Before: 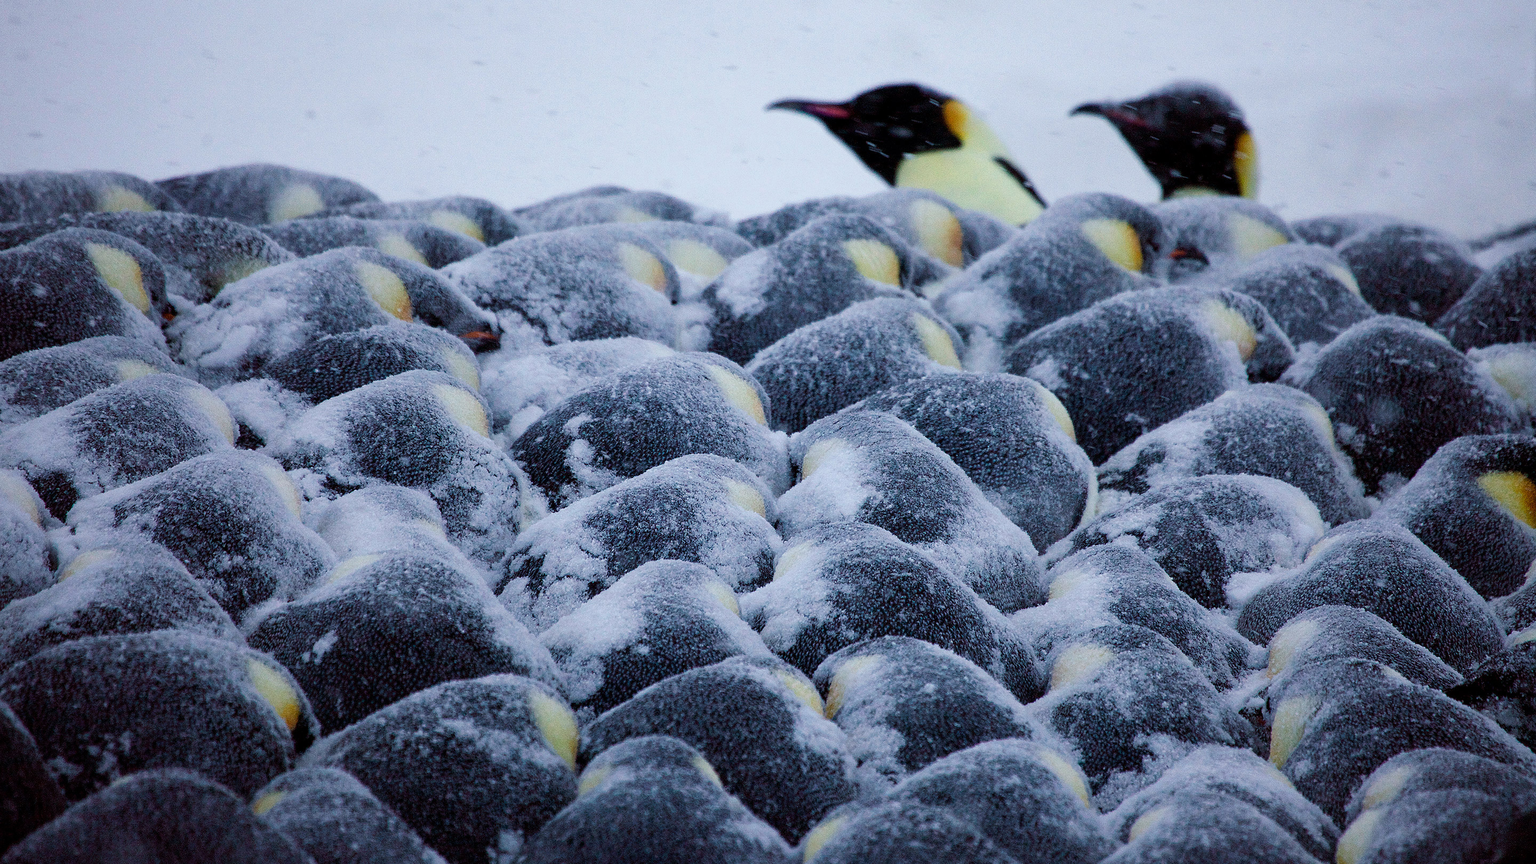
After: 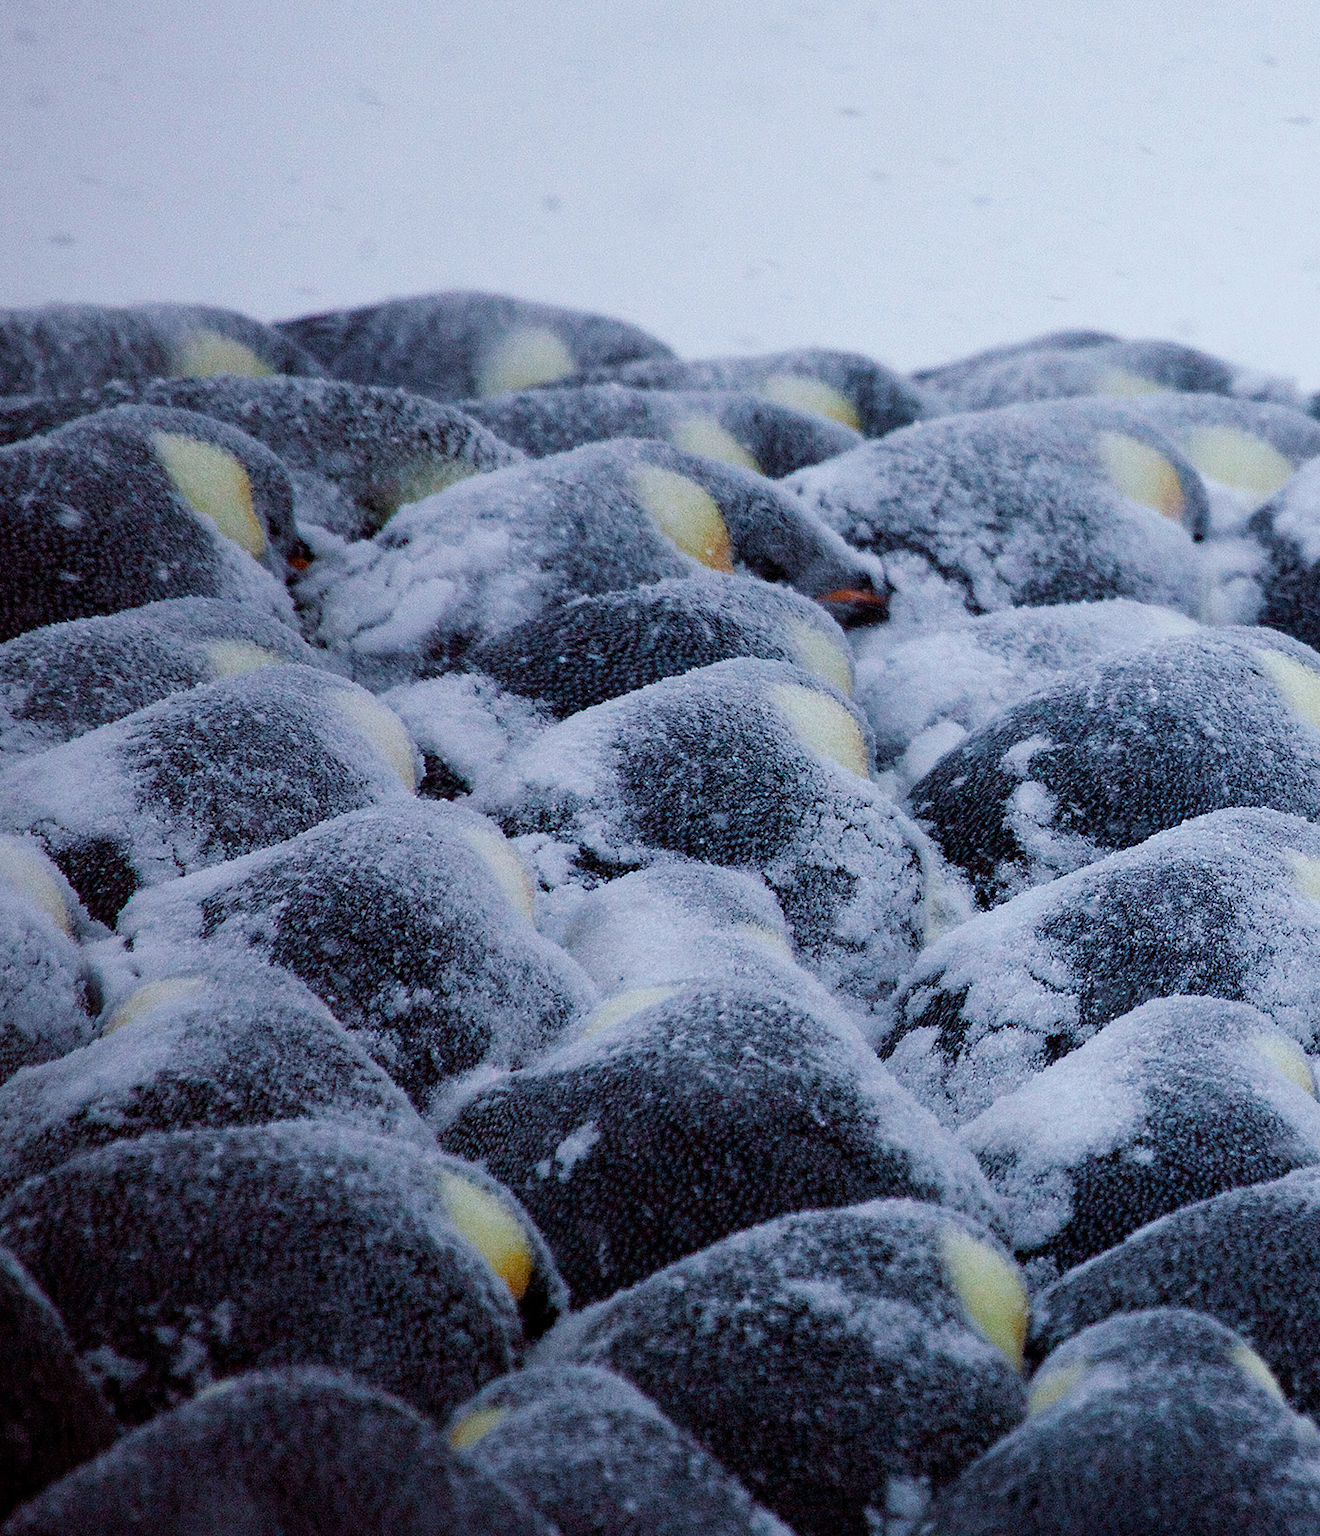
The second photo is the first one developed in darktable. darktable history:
crop and rotate: left 0.036%, top 0%, right 51.597%
